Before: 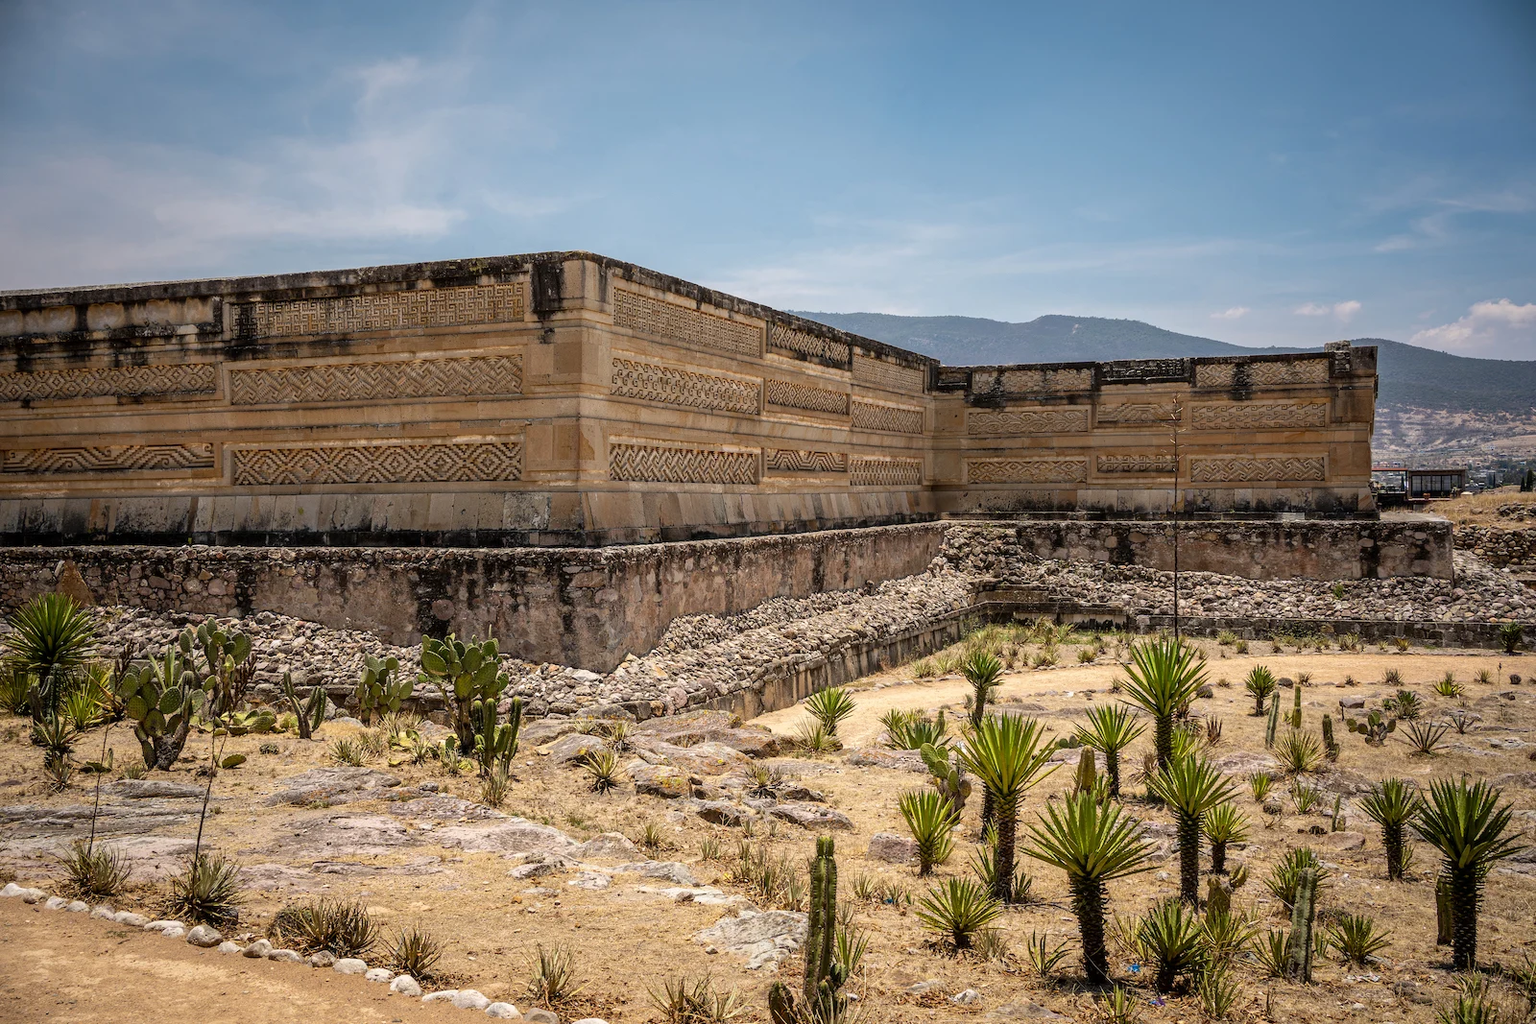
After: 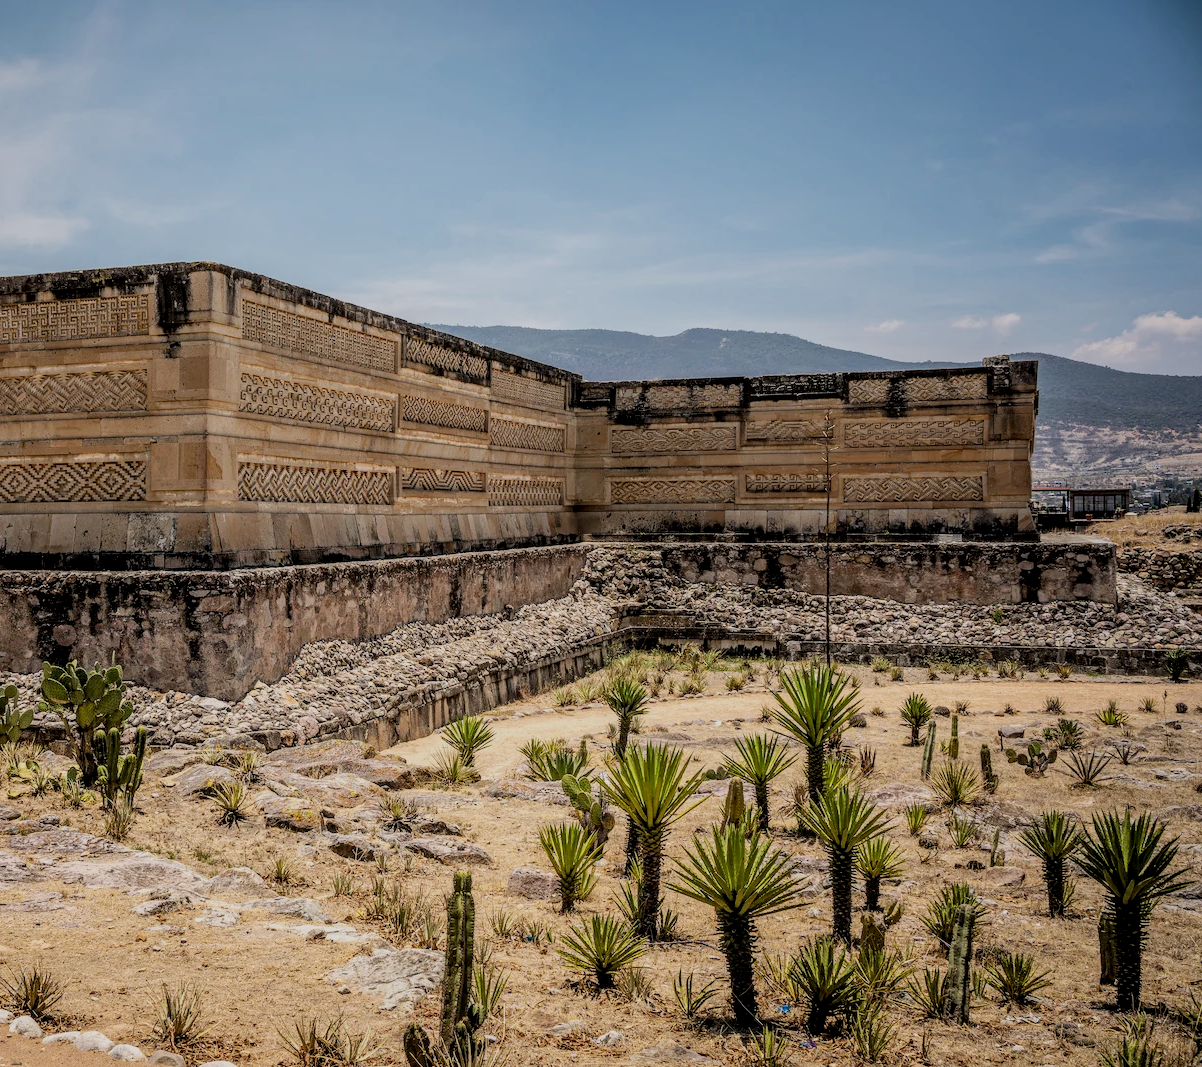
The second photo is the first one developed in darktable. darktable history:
local contrast: on, module defaults
crop and rotate: left 24.867%
filmic rgb: black relative exposure -7.65 EV, white relative exposure 4.56 EV, threshold 2.99 EV, hardness 3.61, enable highlight reconstruction true
